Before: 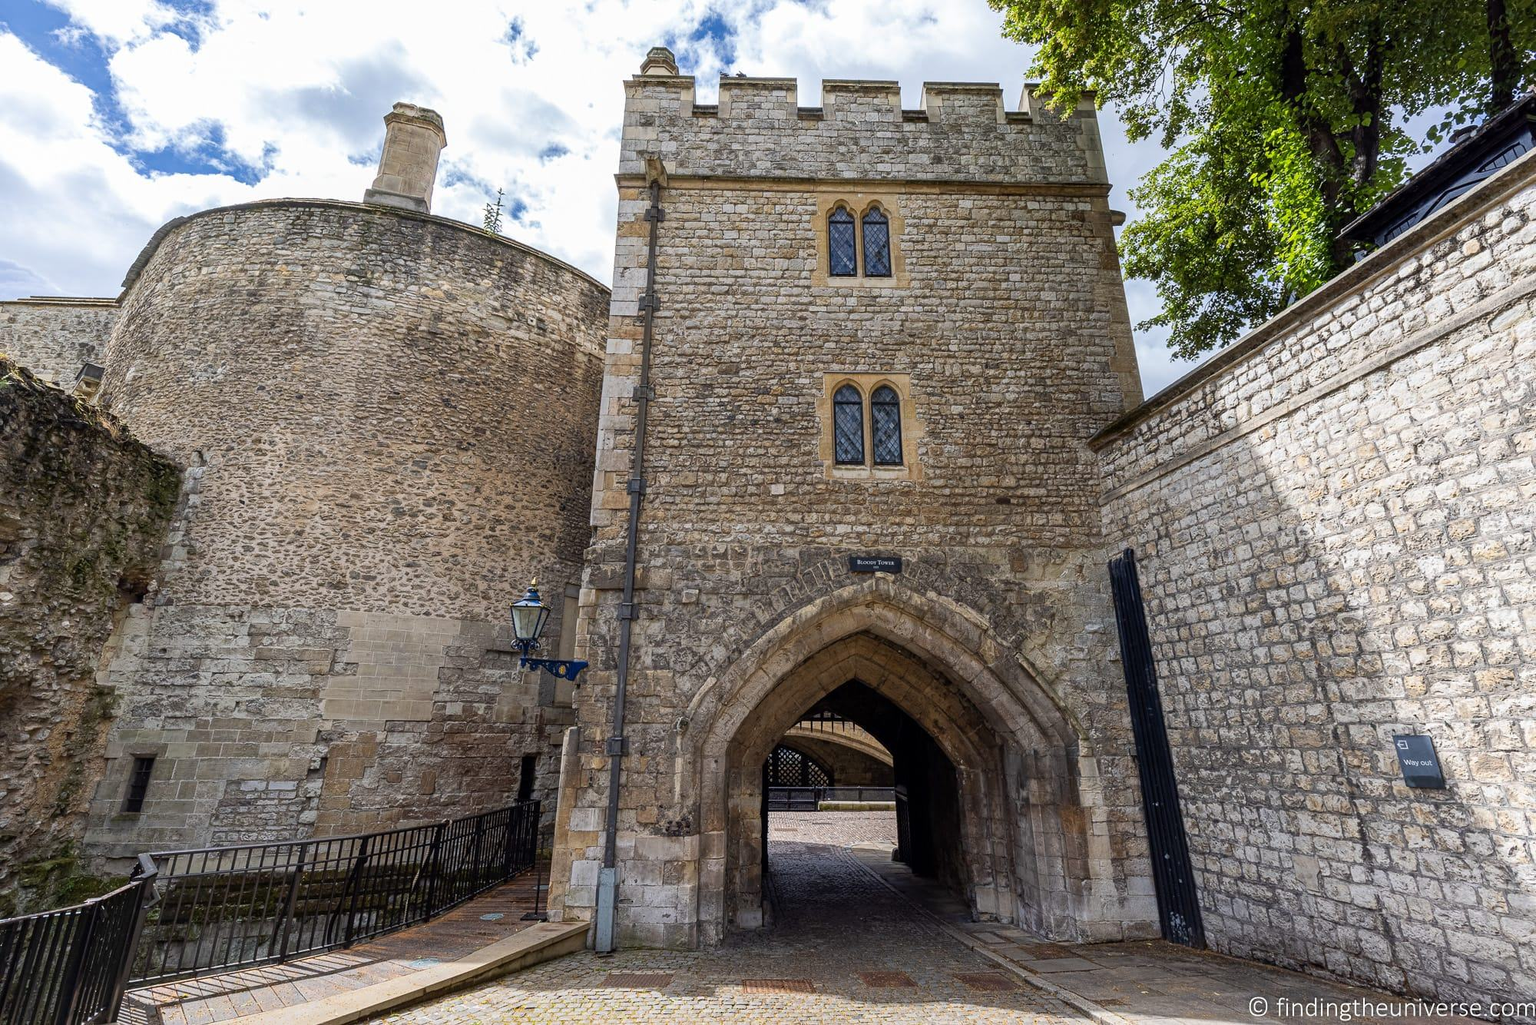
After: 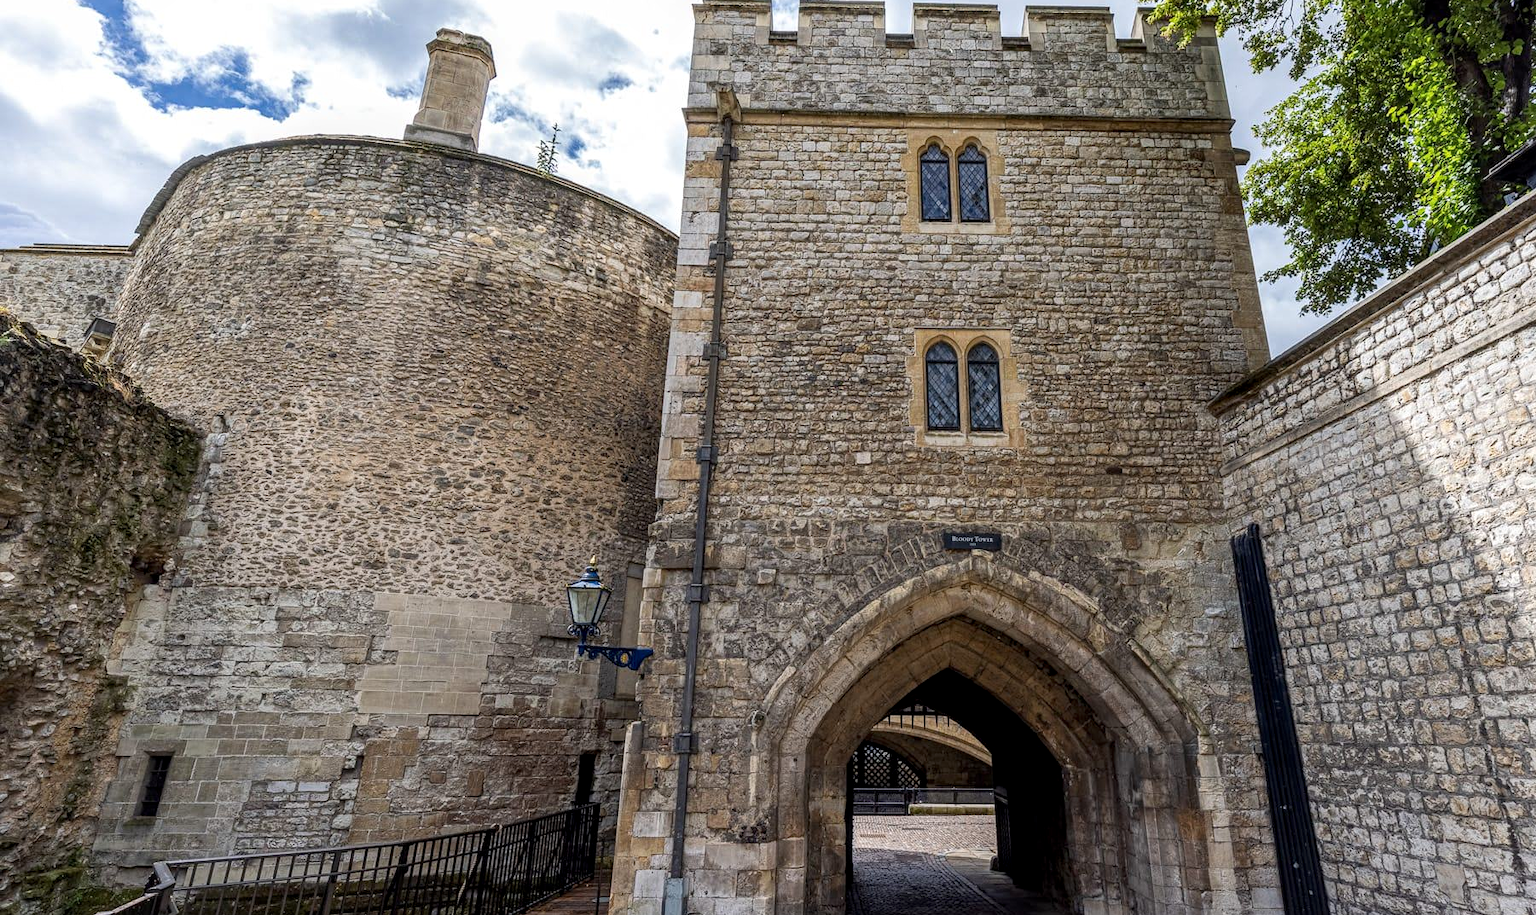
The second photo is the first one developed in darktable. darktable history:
local contrast: on, module defaults
crop: top 7.518%, right 9.906%, bottom 11.93%
